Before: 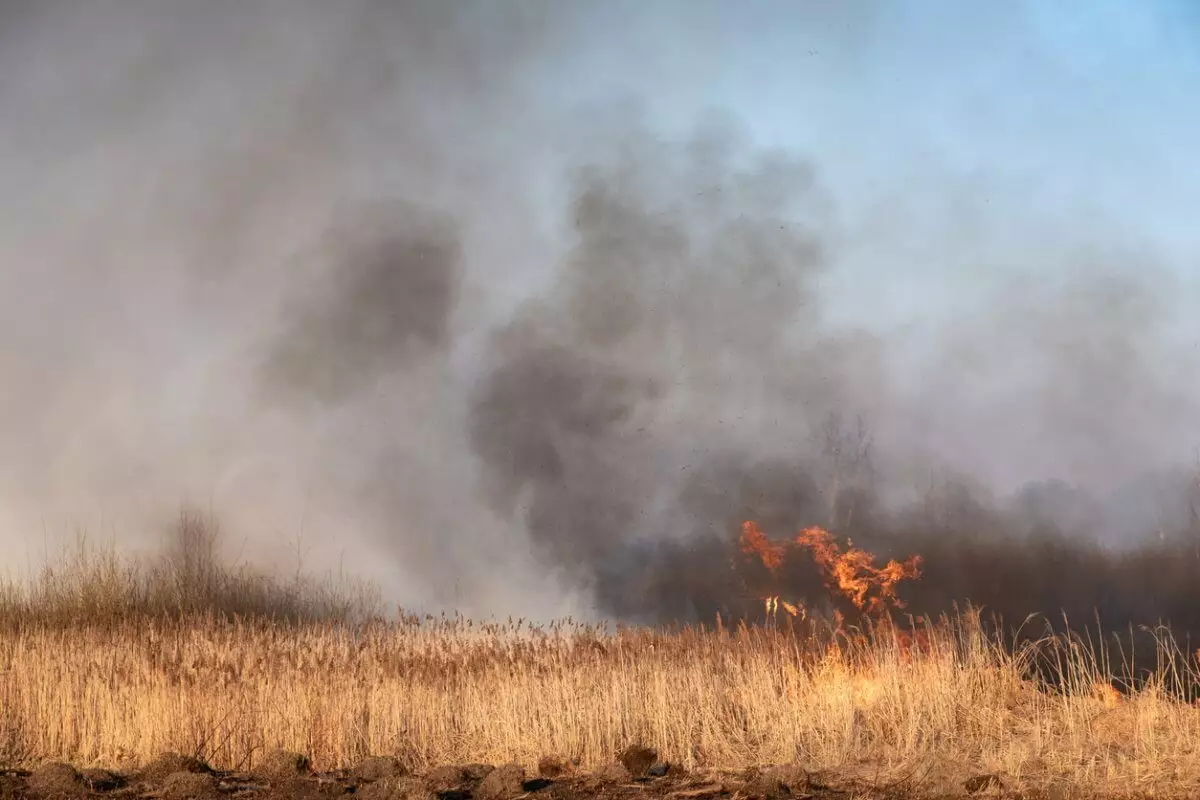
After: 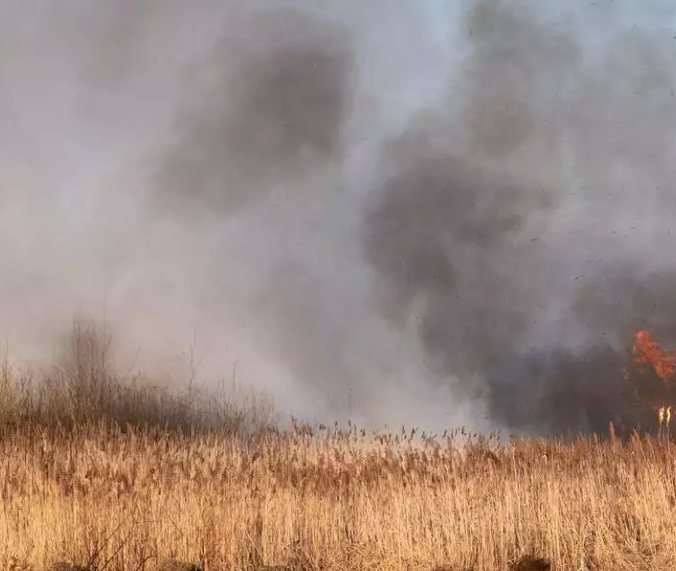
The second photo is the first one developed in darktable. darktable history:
white balance: red 0.983, blue 1.036
crop: left 8.966%, top 23.852%, right 34.699%, bottom 4.703%
